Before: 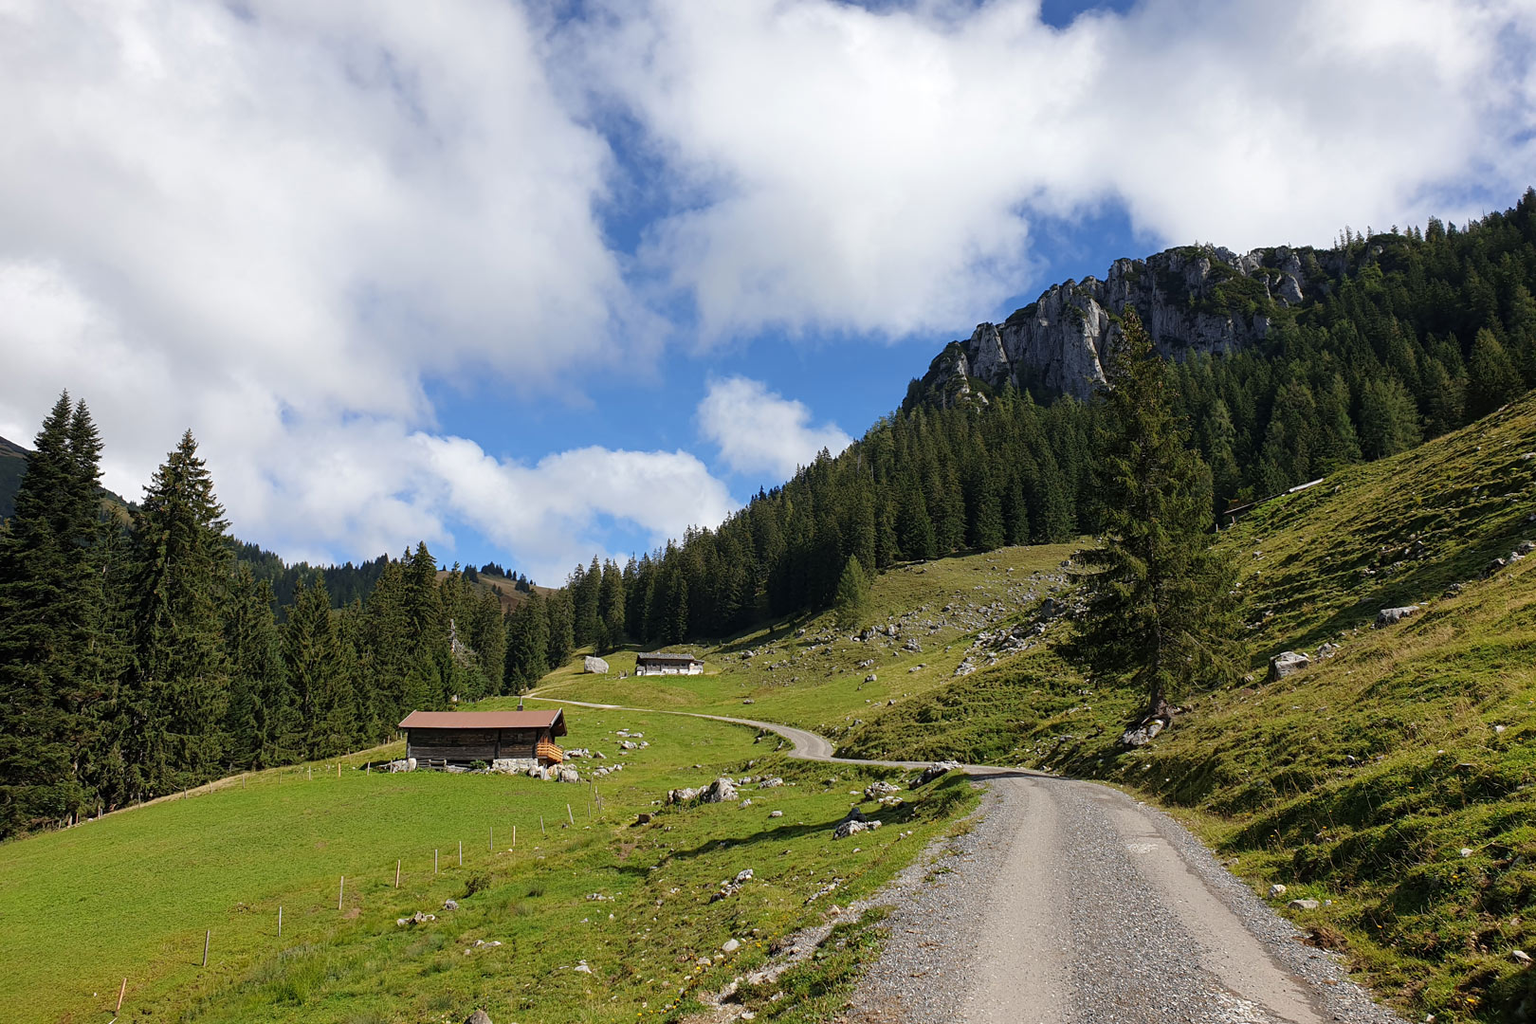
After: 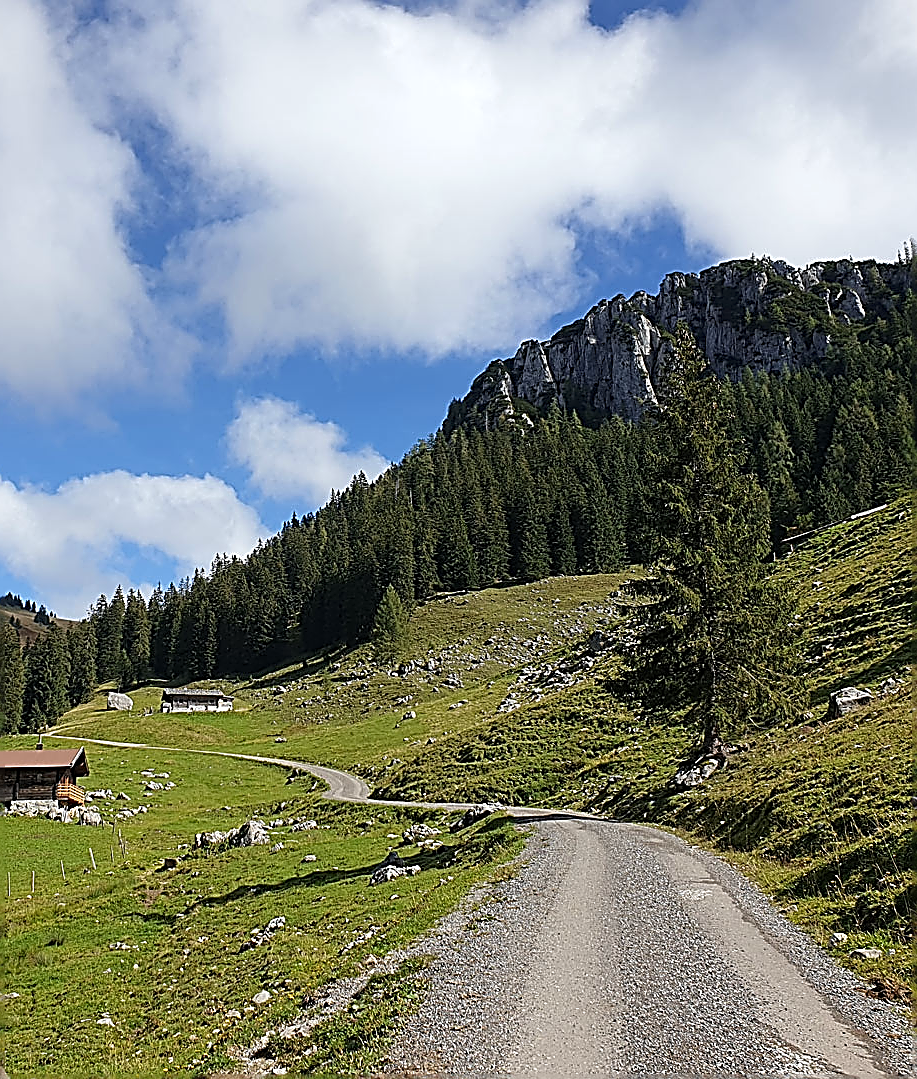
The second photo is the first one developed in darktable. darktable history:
sharpen: amount 2
crop: left 31.458%, top 0%, right 11.876%
white balance: red 0.986, blue 1.01
